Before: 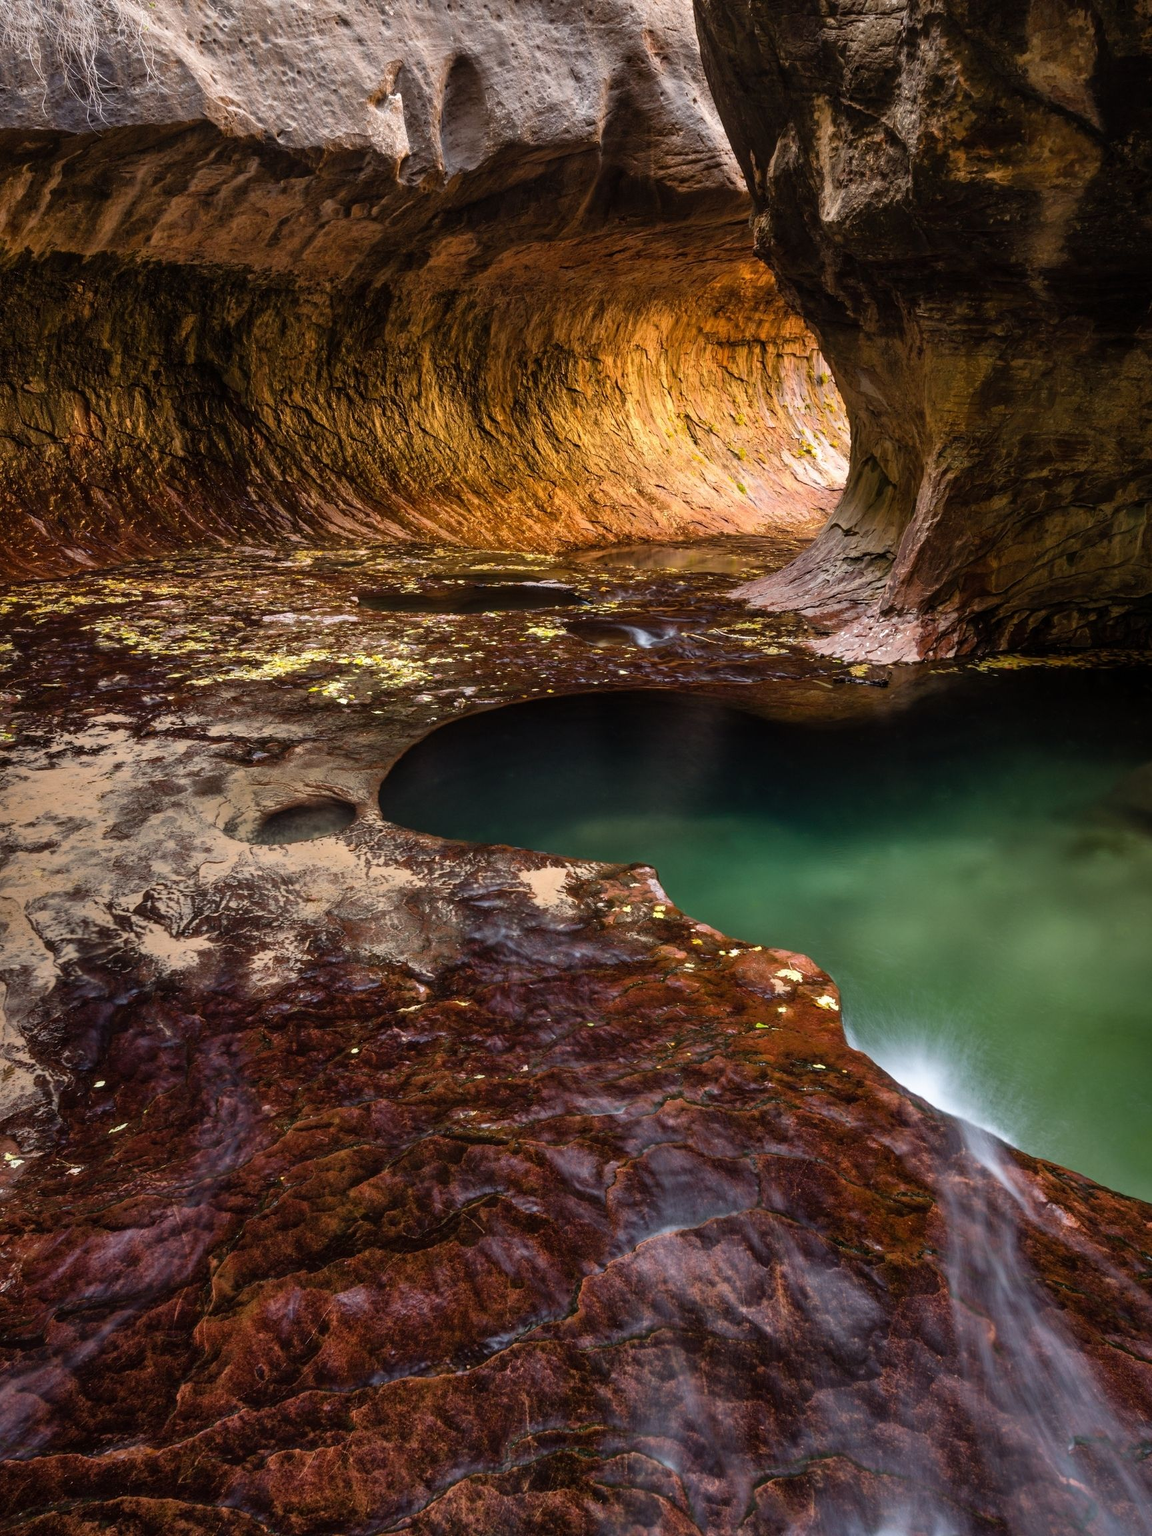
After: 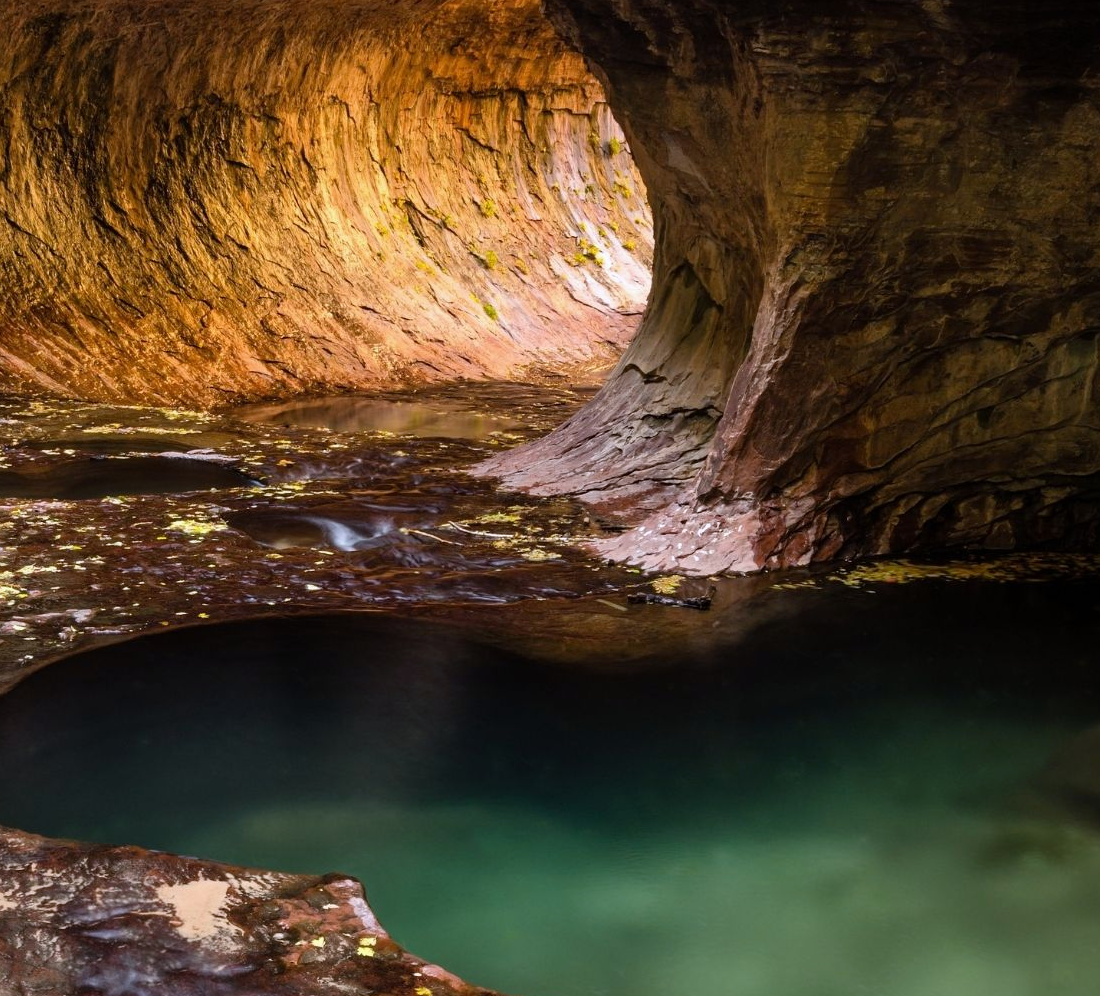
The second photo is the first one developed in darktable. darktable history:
crop: left 36.005%, top 18.293%, right 0.31%, bottom 38.444%
white balance: red 0.984, blue 1.059
